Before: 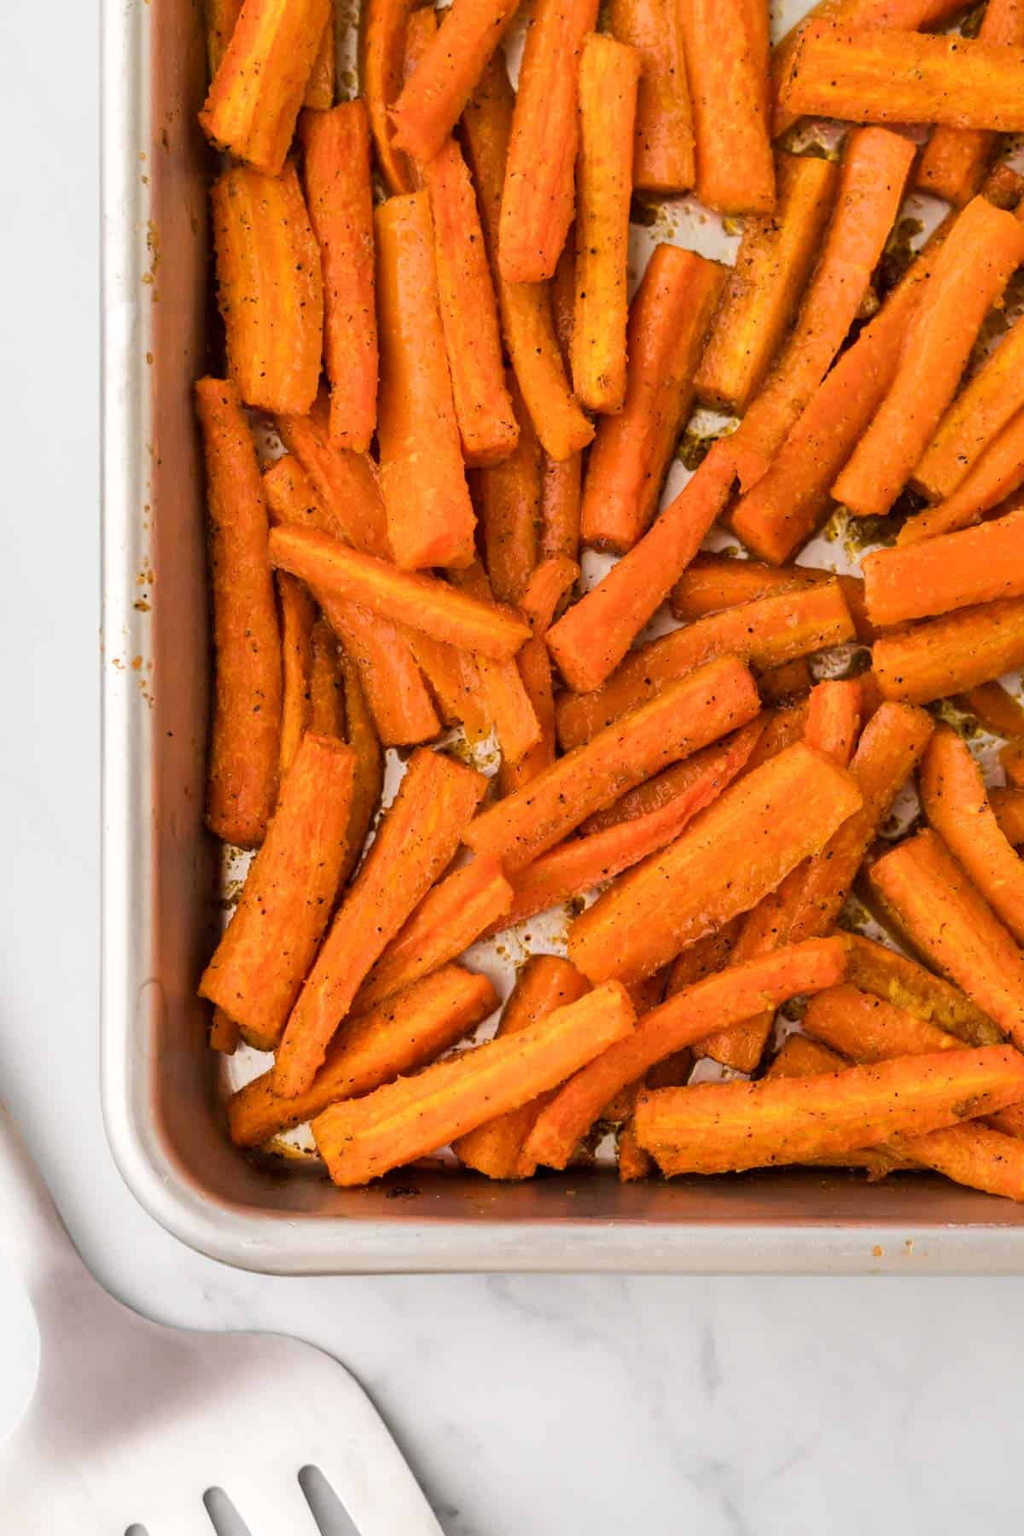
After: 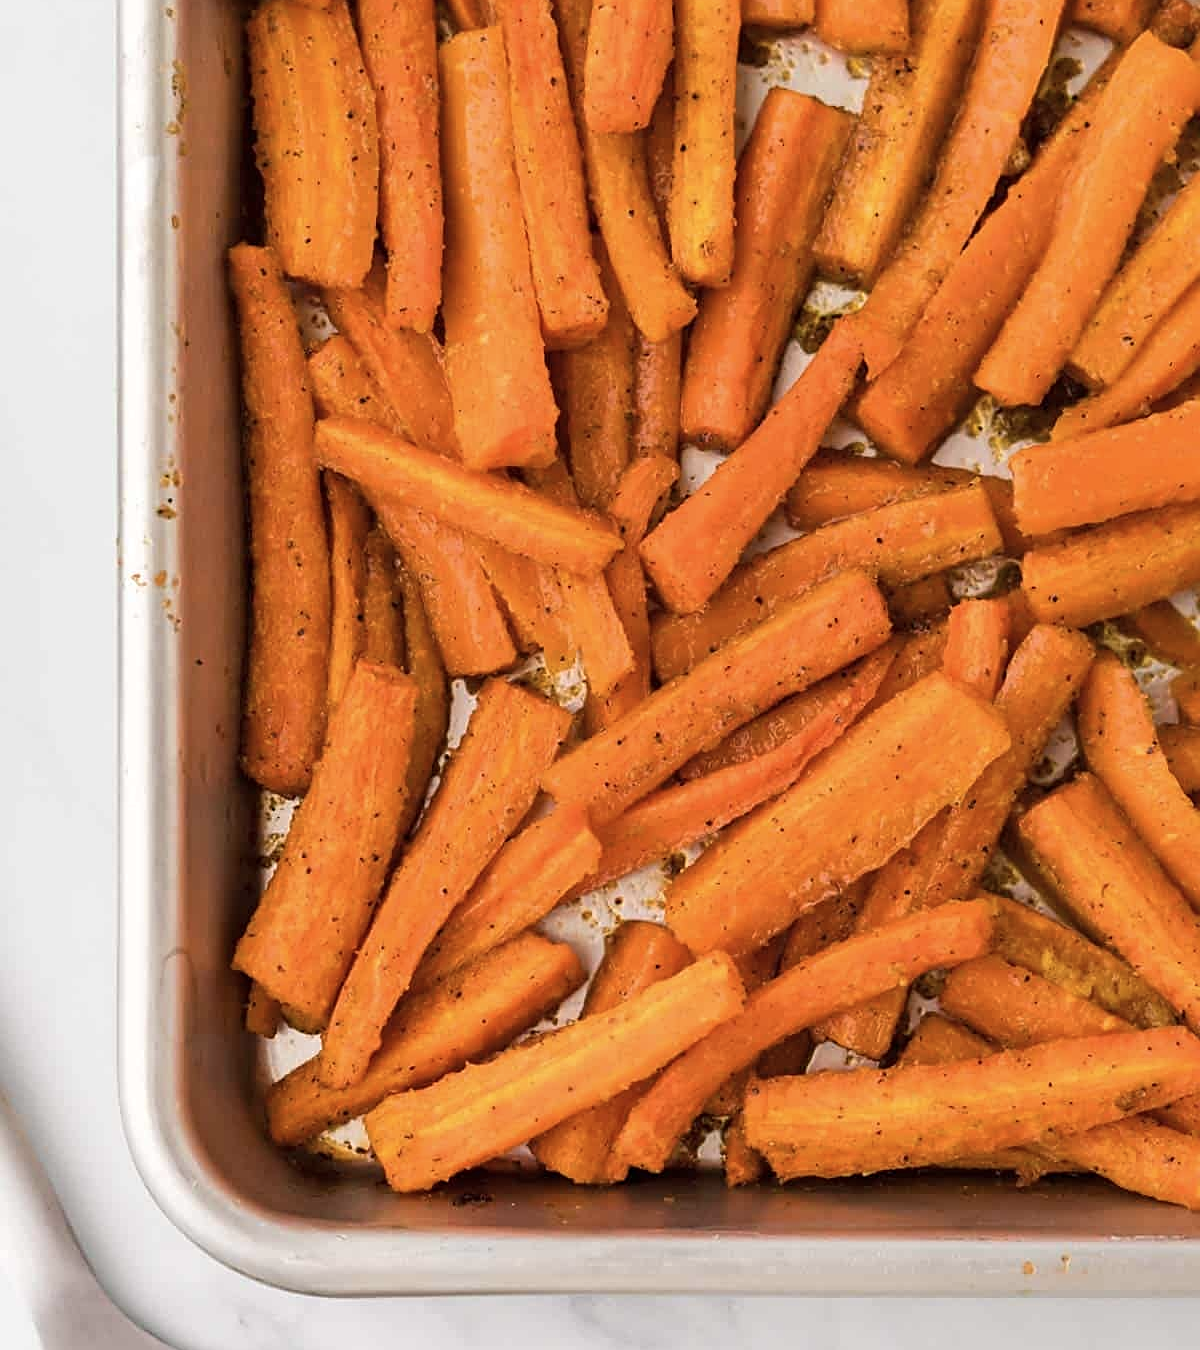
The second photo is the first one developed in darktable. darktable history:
color contrast: green-magenta contrast 0.84, blue-yellow contrast 0.86
crop: top 11.038%, bottom 13.962%
sharpen: on, module defaults
